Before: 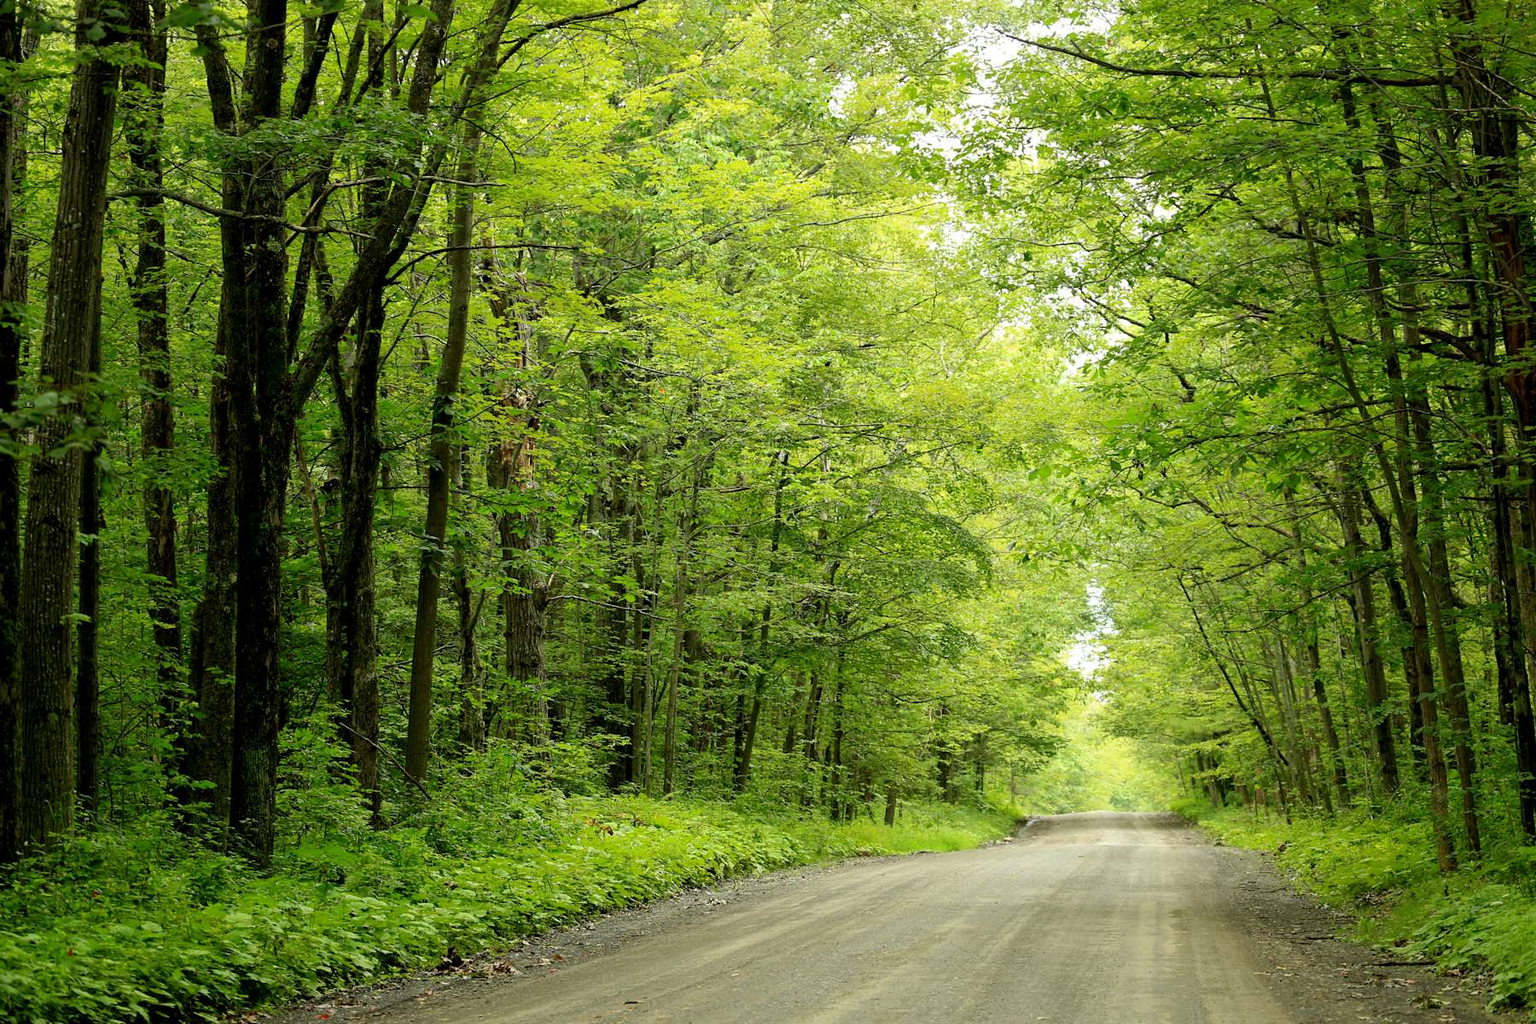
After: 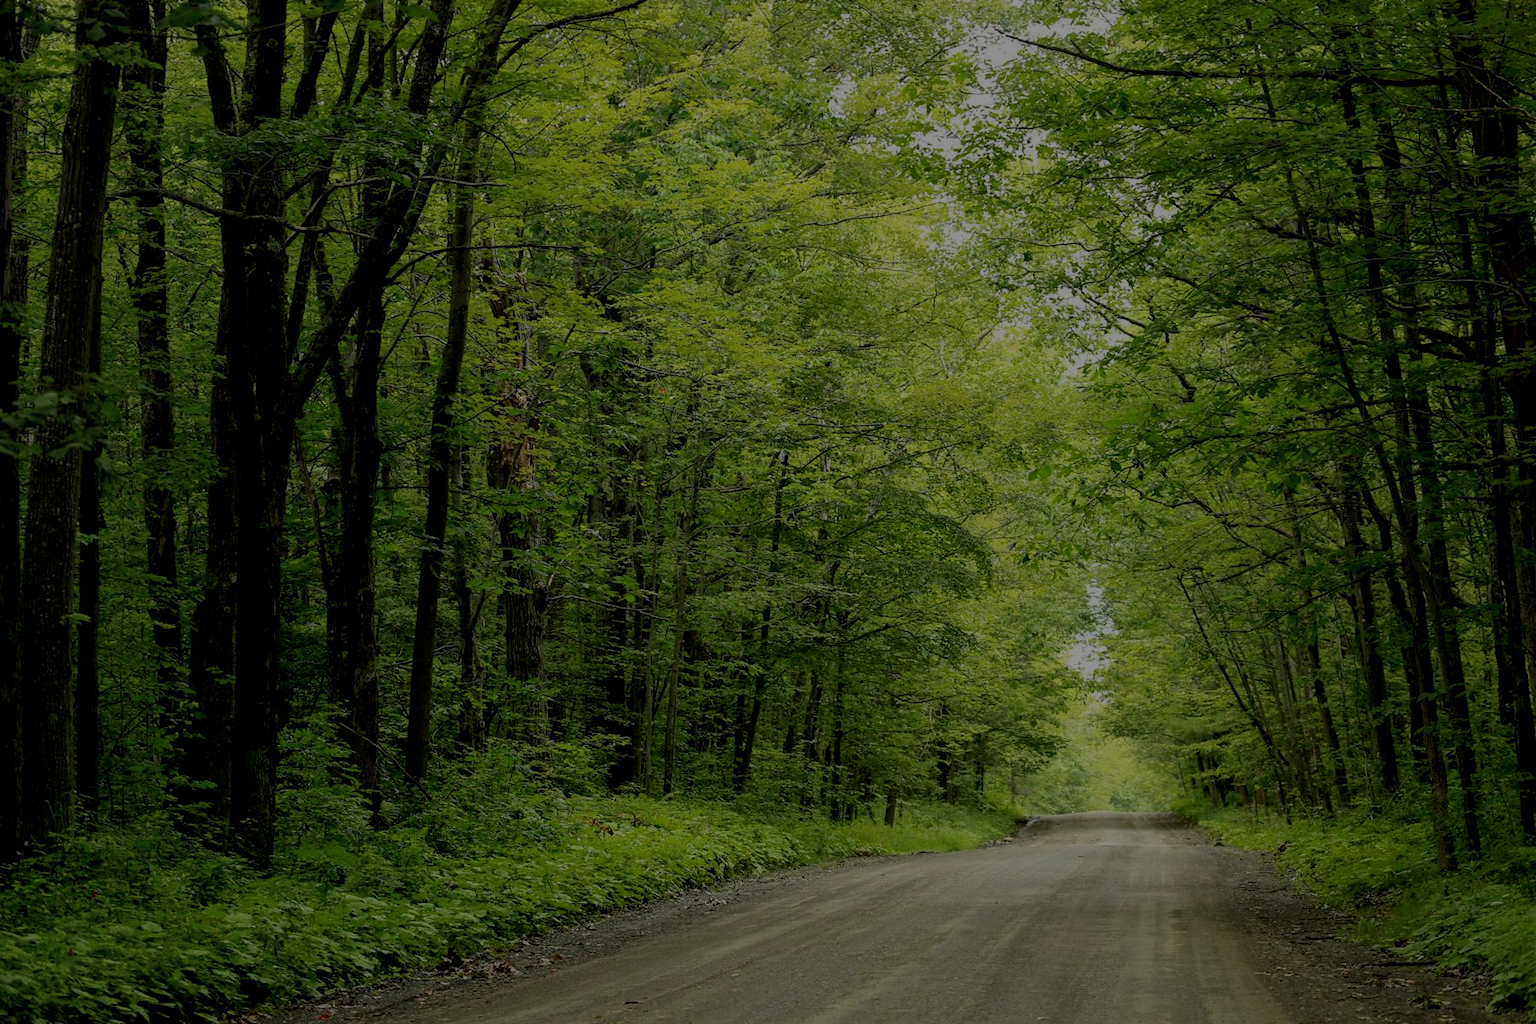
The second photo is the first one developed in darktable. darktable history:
local contrast: on, module defaults
exposure: exposure -2.074 EV, compensate highlight preservation false
